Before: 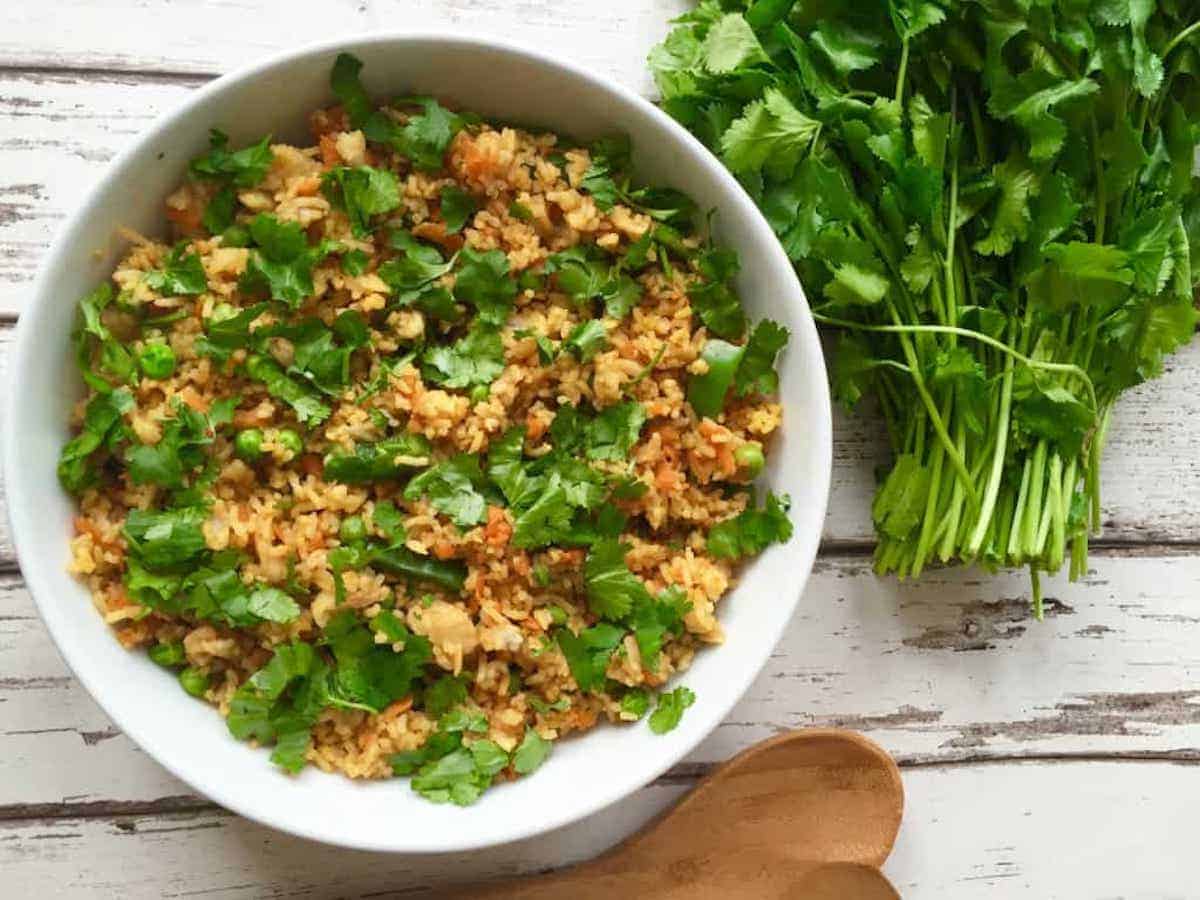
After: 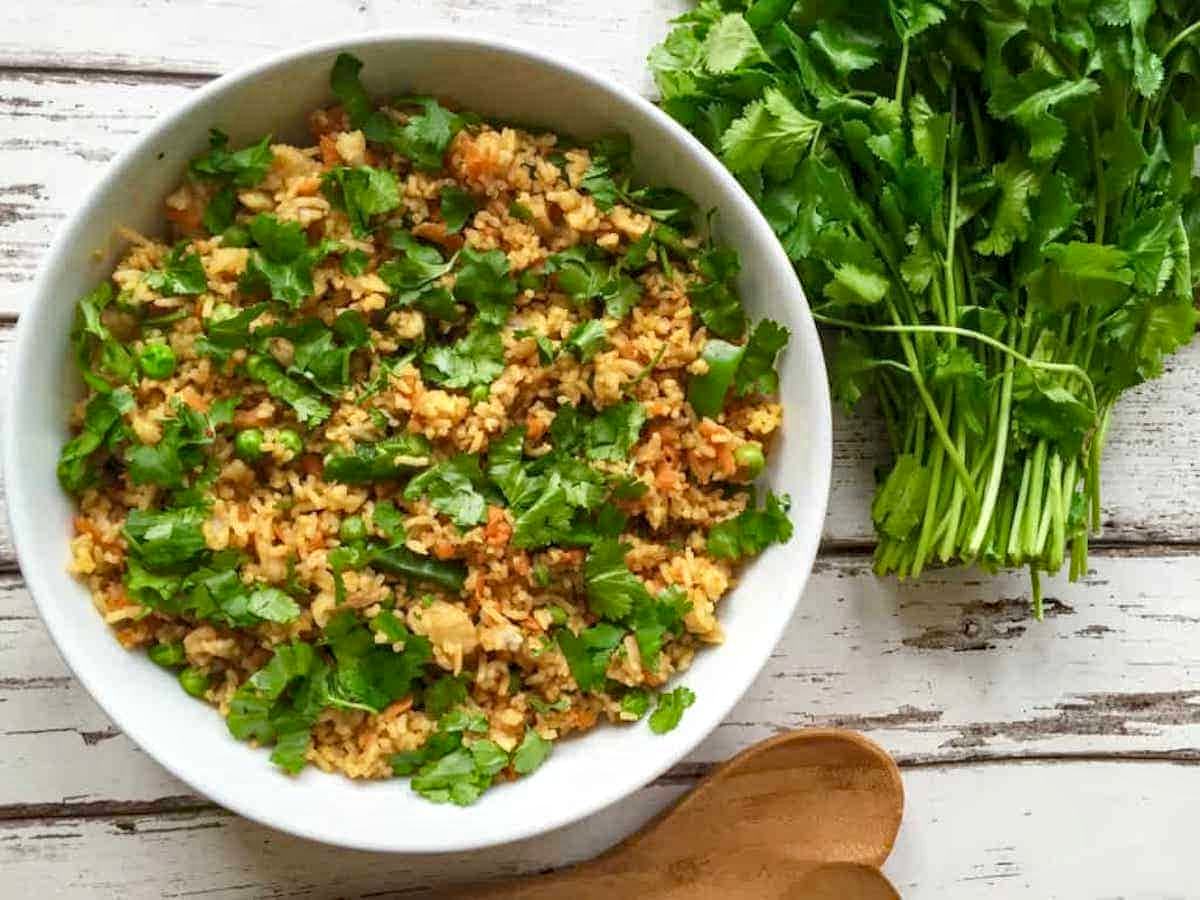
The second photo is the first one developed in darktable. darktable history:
local contrast: on, module defaults
haze removal: strength 0.293, distance 0.253, compatibility mode true, adaptive false
